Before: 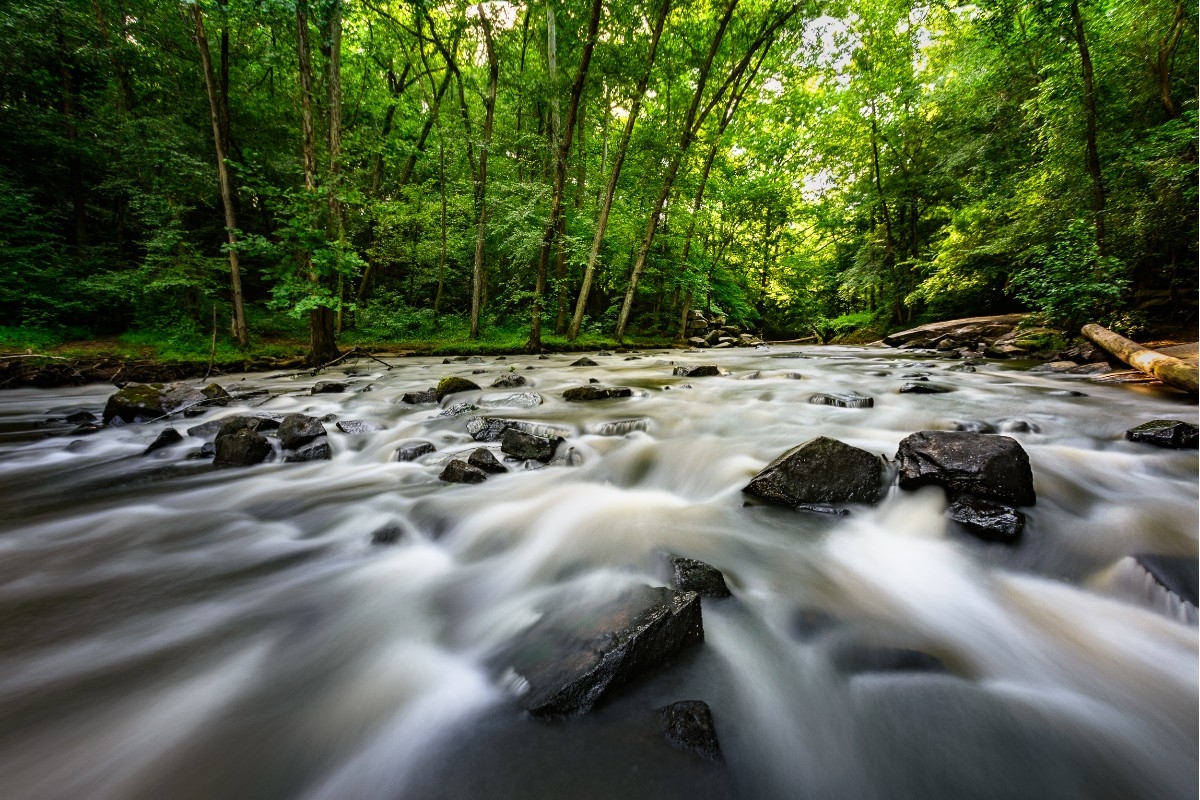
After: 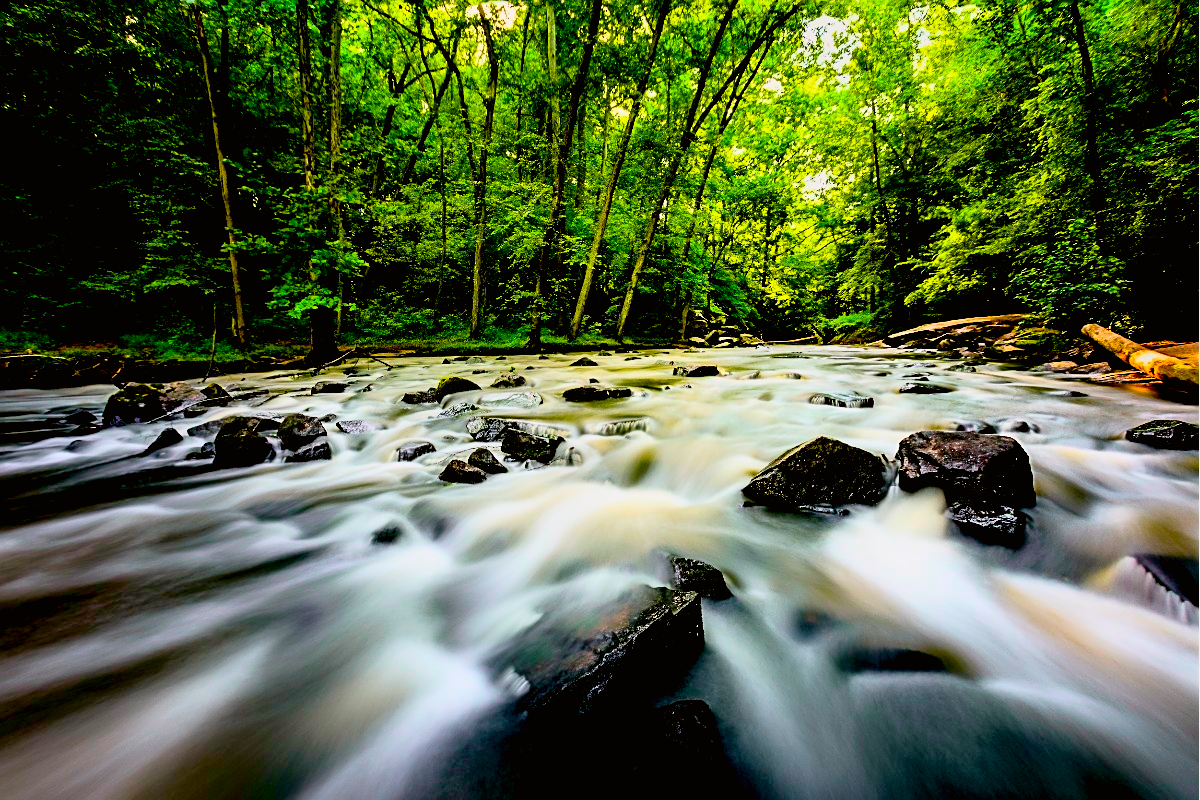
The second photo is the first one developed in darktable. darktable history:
exposure: black level correction 0.029, exposure -0.073 EV, compensate highlight preservation false
contrast equalizer: y [[0.5 ×4, 0.467, 0.376], [0.5 ×6], [0.5 ×6], [0 ×6], [0 ×6]]
color balance rgb: linear chroma grading › global chroma 15%, perceptual saturation grading › global saturation 30%
tone curve: curves: ch0 [(0, 0.005) (0.103, 0.097) (0.18, 0.22) (0.378, 0.482) (0.504, 0.631) (0.663, 0.801) (0.834, 0.914) (1, 0.971)]; ch1 [(0, 0) (0.172, 0.123) (0.324, 0.253) (0.396, 0.388) (0.478, 0.461) (0.499, 0.498) (0.545, 0.587) (0.604, 0.692) (0.704, 0.818) (1, 1)]; ch2 [(0, 0) (0.411, 0.424) (0.496, 0.5) (0.521, 0.537) (0.555, 0.585) (0.628, 0.703) (1, 1)], color space Lab, independent channels, preserve colors none
sharpen: amount 0.6
